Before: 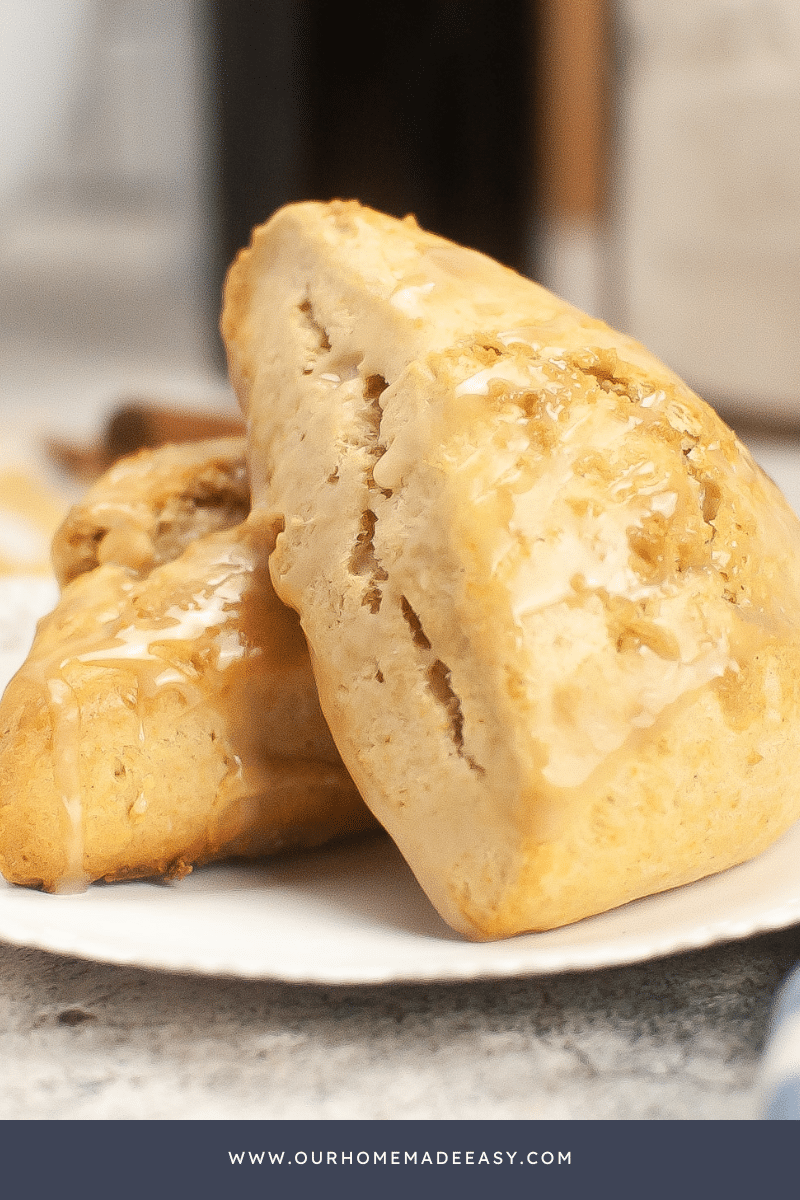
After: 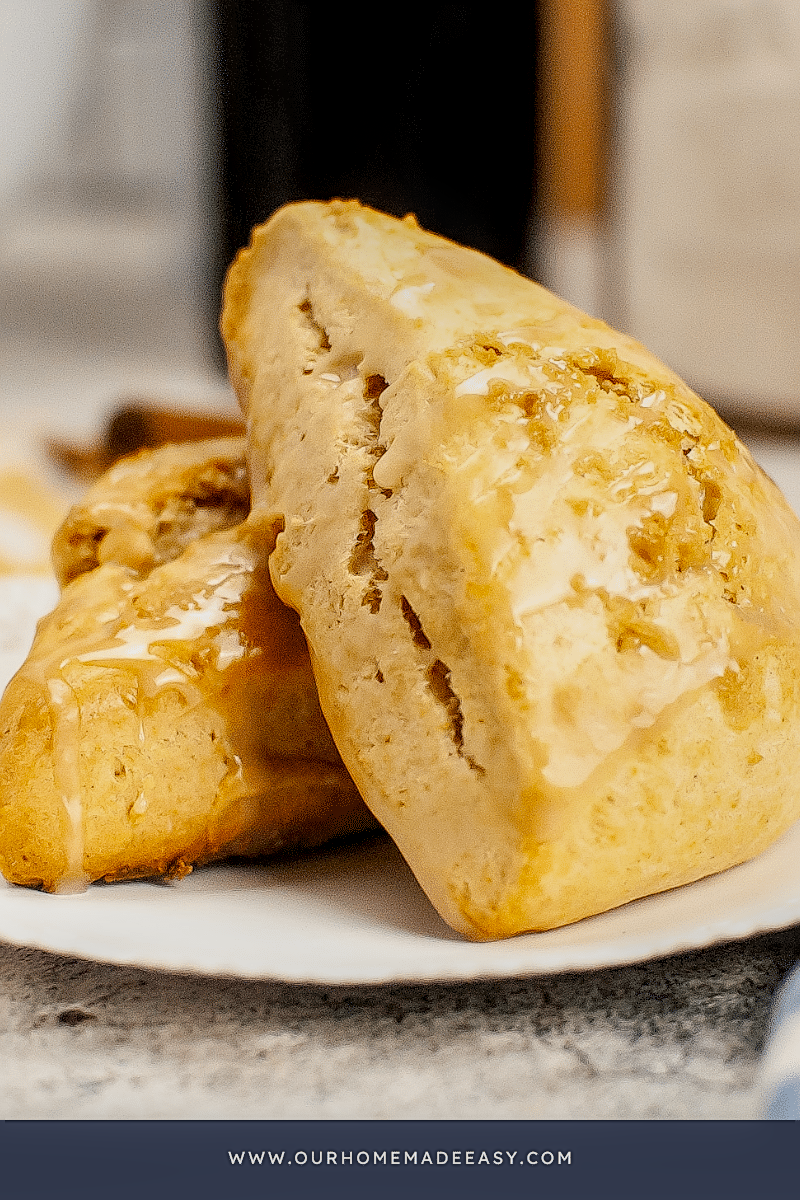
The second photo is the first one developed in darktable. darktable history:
local contrast: highlights 25%, detail 150%
filmic rgb: black relative exposure -7.6 EV, white relative exposure 4.64 EV, threshold 3 EV, target black luminance 0%, hardness 3.55, latitude 50.51%, contrast 1.033, highlights saturation mix 10%, shadows ↔ highlights balance -0.198%, color science v4 (2020), enable highlight reconstruction true
sharpen: on, module defaults
